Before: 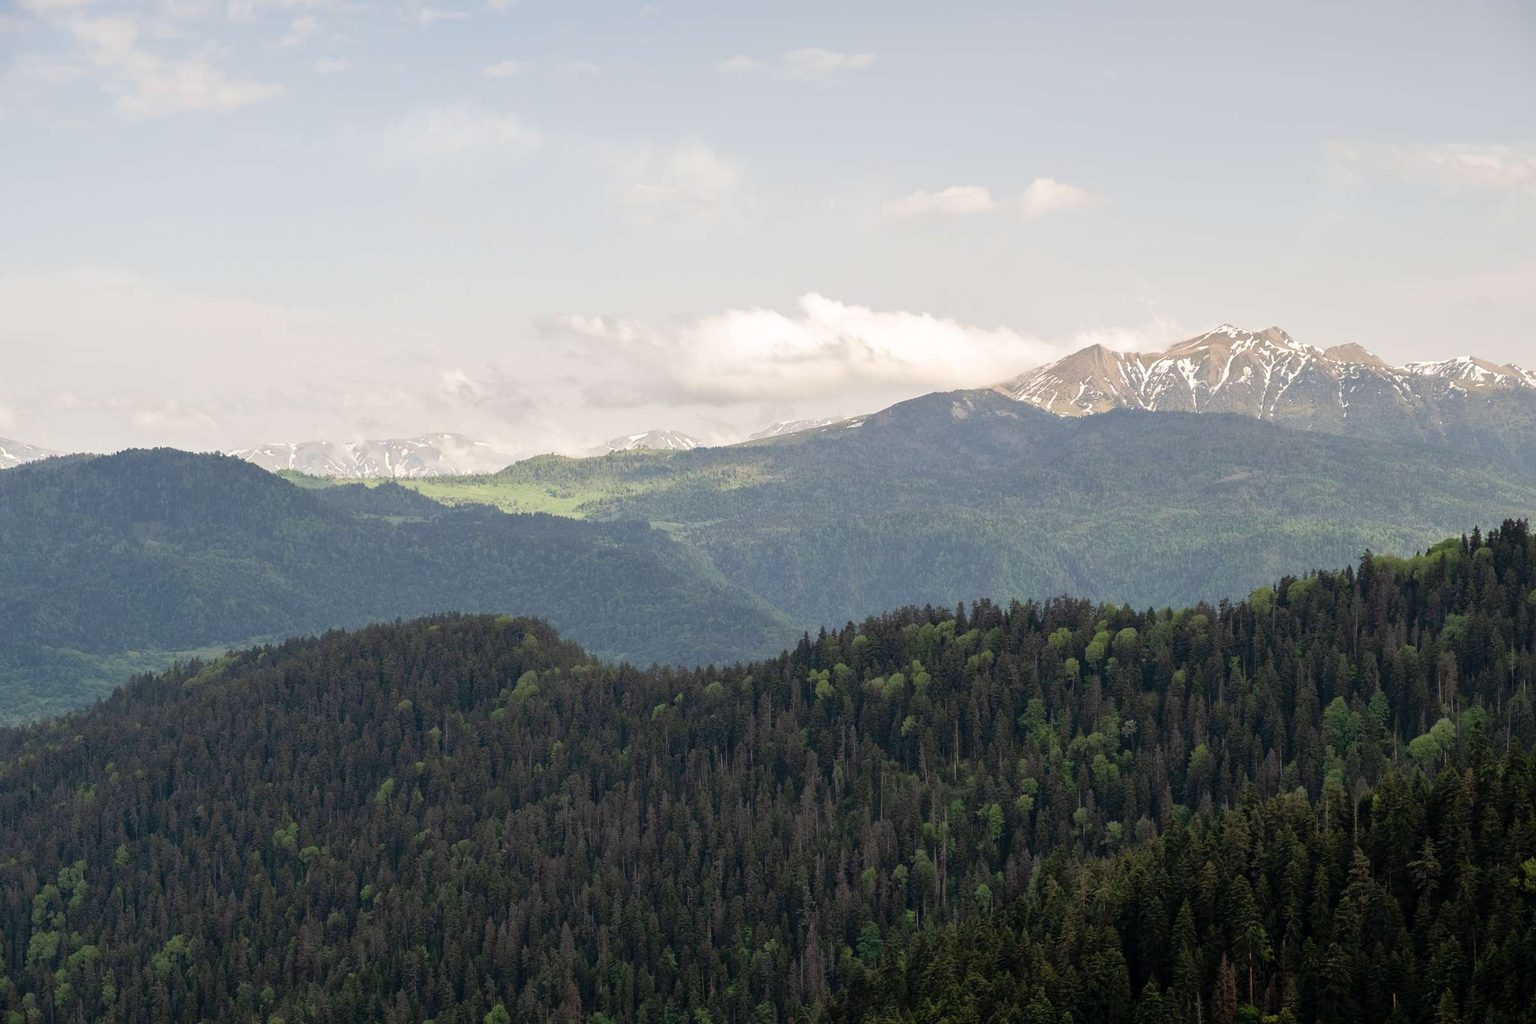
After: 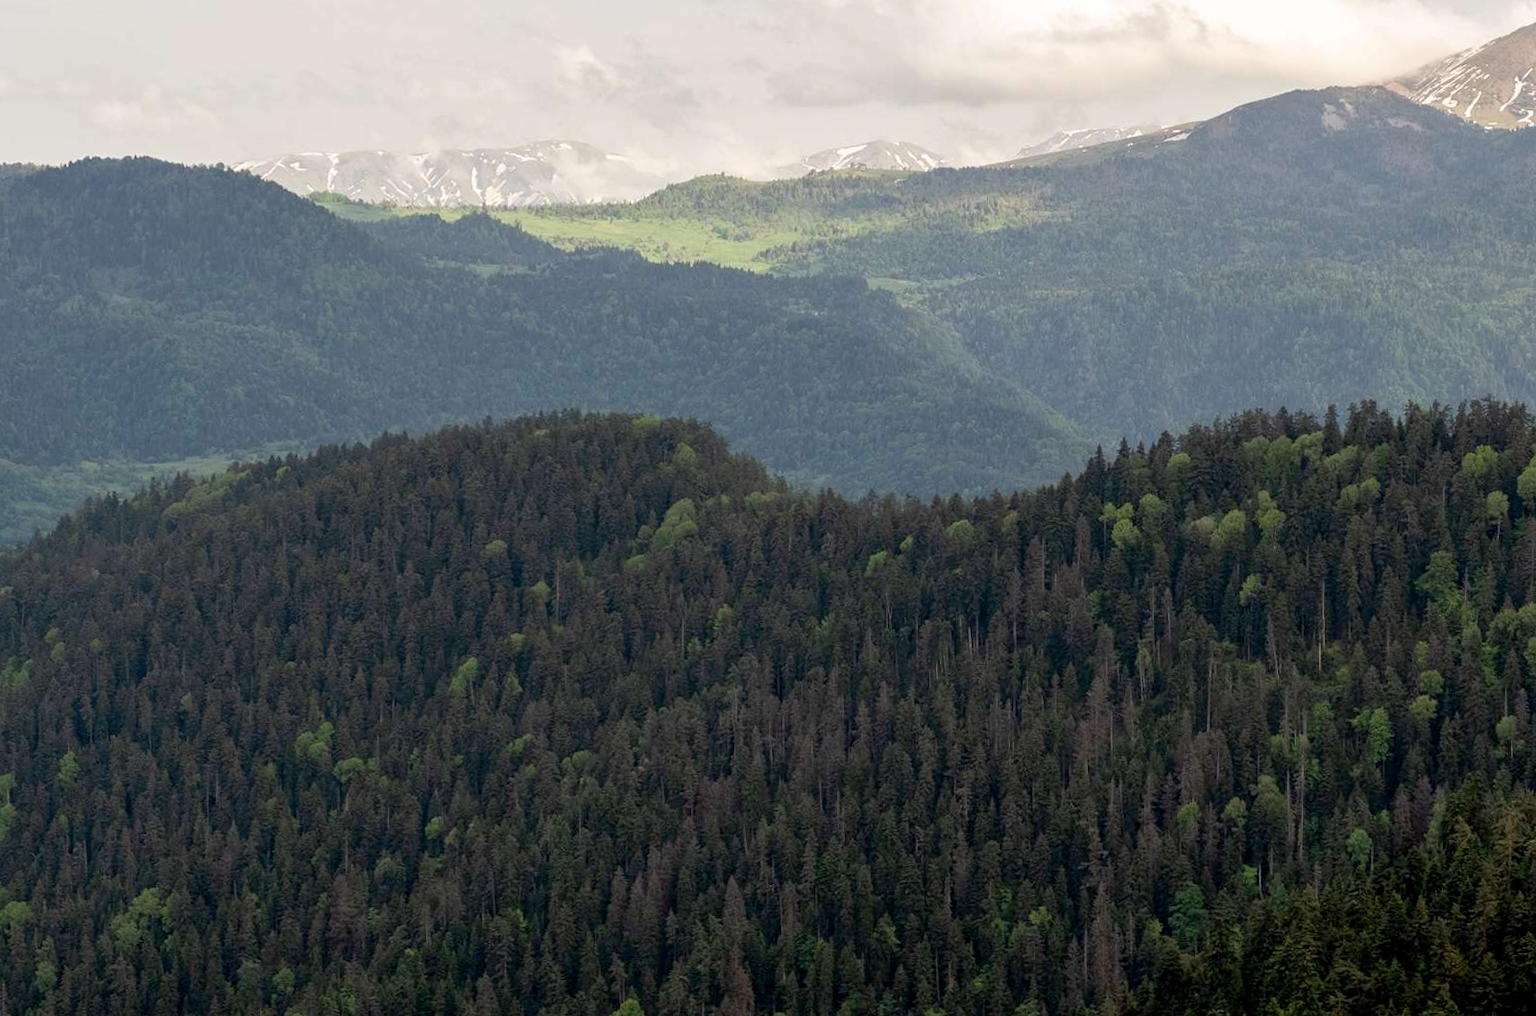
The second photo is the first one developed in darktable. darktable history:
crop and rotate: angle -0.798°, left 3.741%, top 32.38%, right 28.202%
exposure: black level correction 0.005, exposure 0.015 EV, compensate highlight preservation false
